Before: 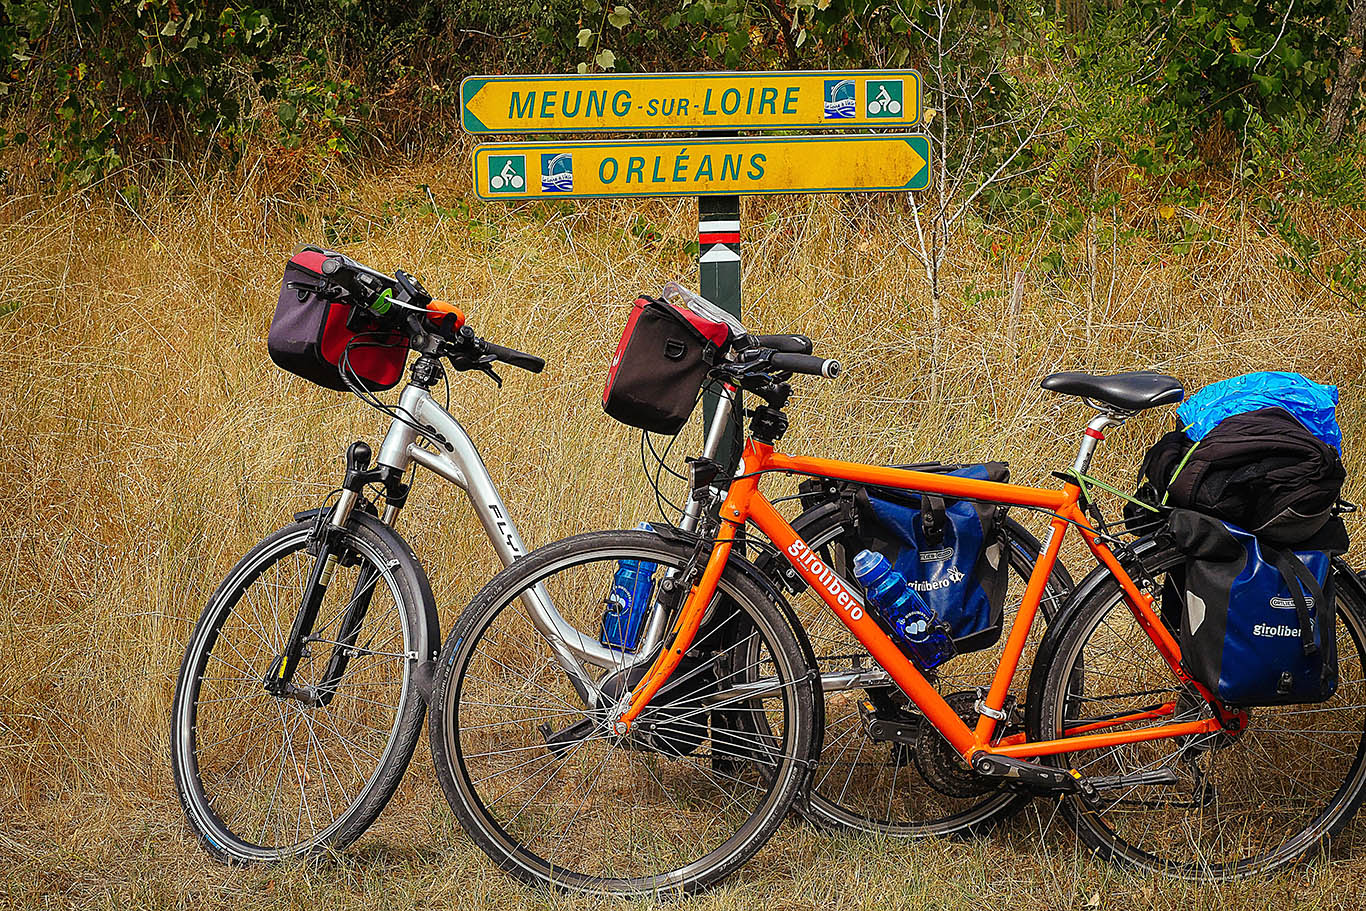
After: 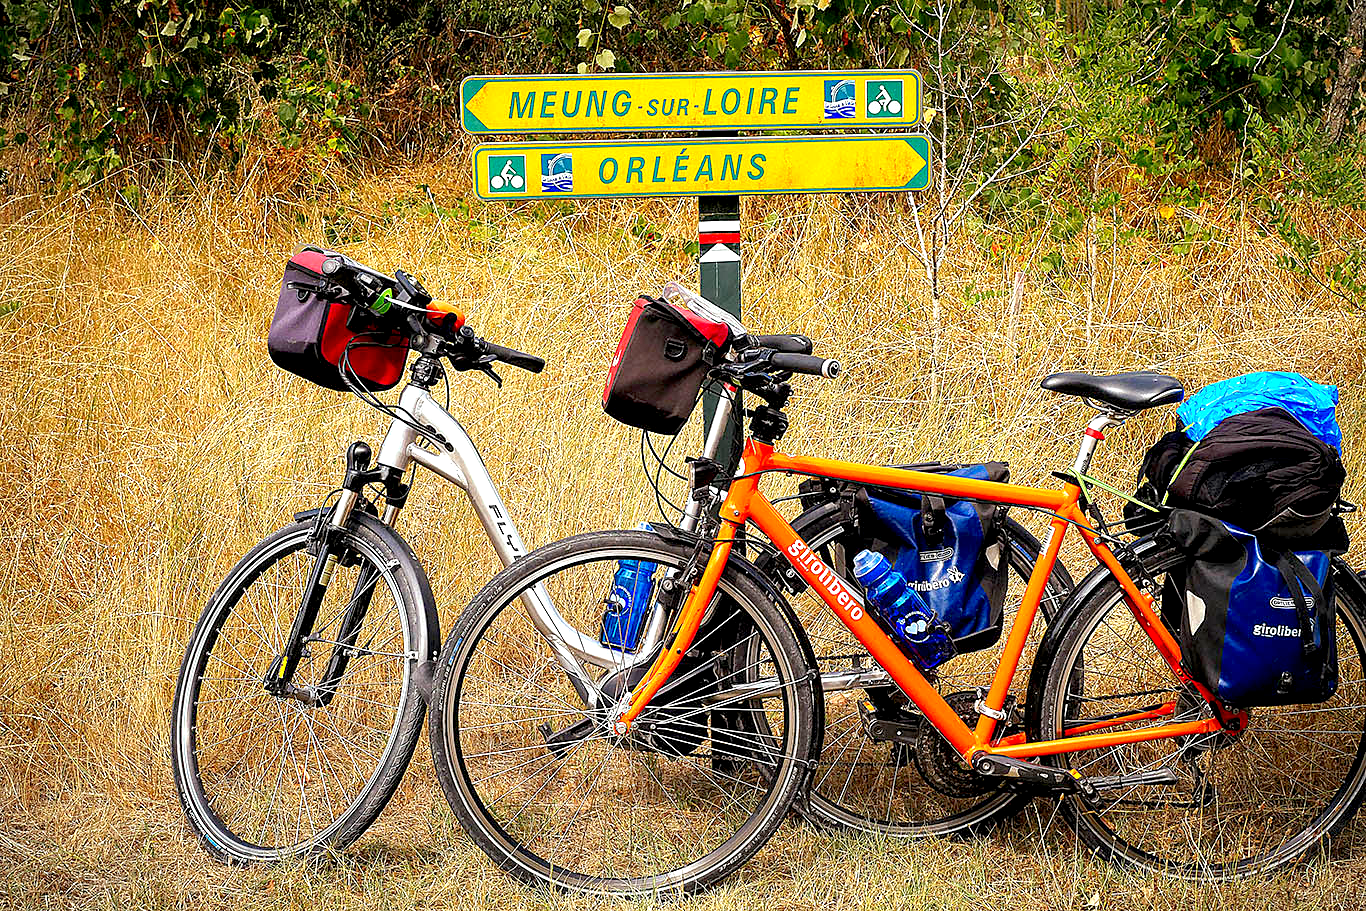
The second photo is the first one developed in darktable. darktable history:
vignetting: fall-off start 99.88%, fall-off radius 71.12%, width/height ratio 1.176
exposure: black level correction 0.008, exposure 0.981 EV, compensate exposure bias true, compensate highlight preservation false
